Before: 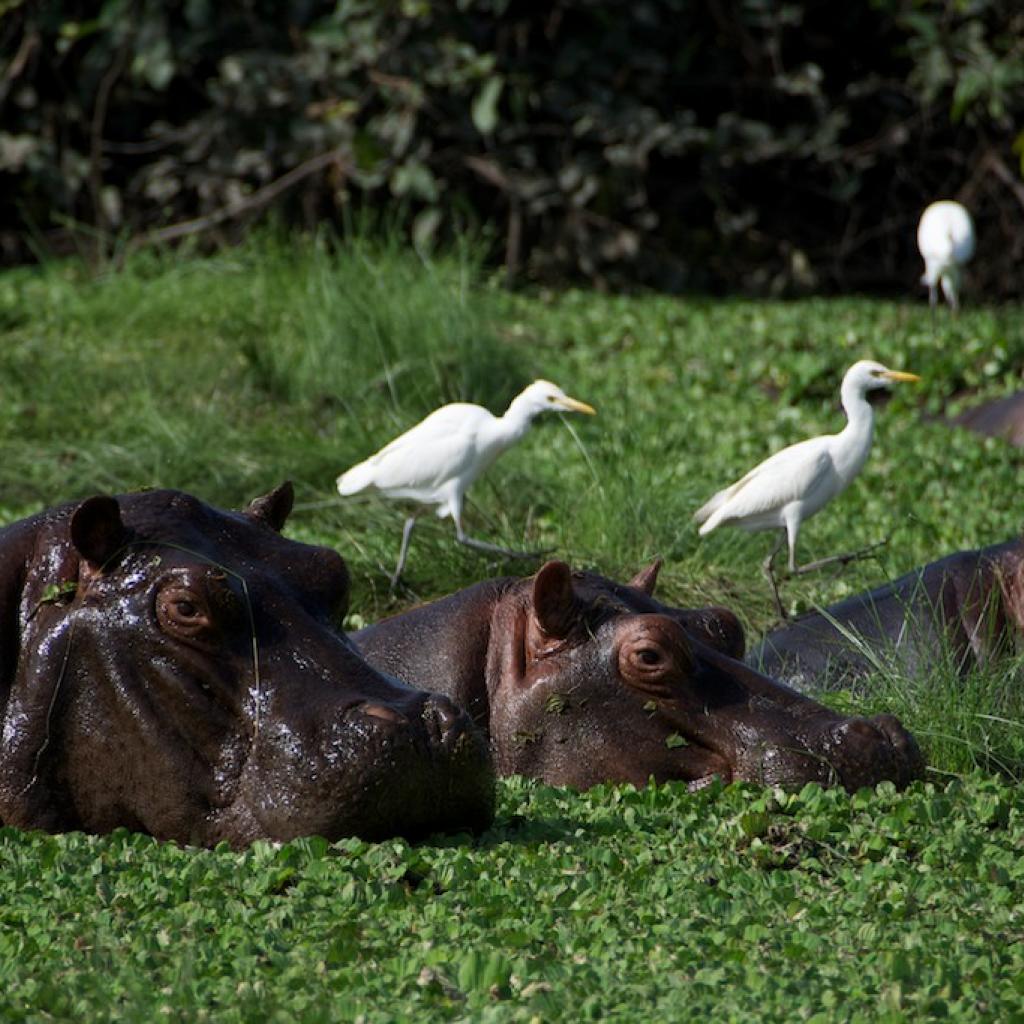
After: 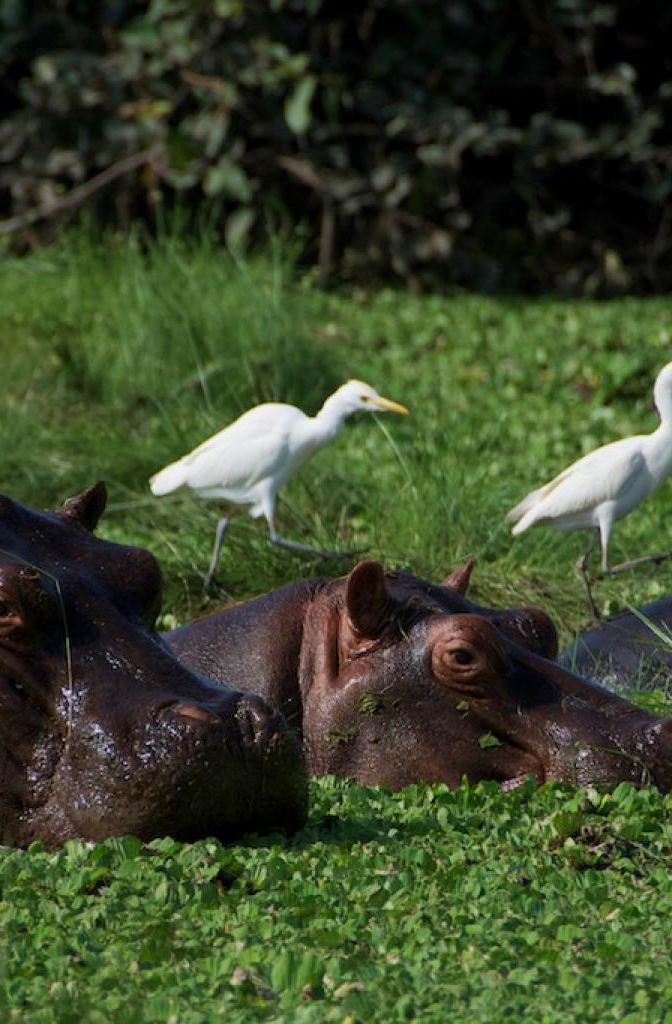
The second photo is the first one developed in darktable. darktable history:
velvia: on, module defaults
exposure: compensate highlight preservation false
shadows and highlights: shadows 24.81, white point adjustment -3.14, highlights -29.93
crop and rotate: left 18.325%, right 16.018%
